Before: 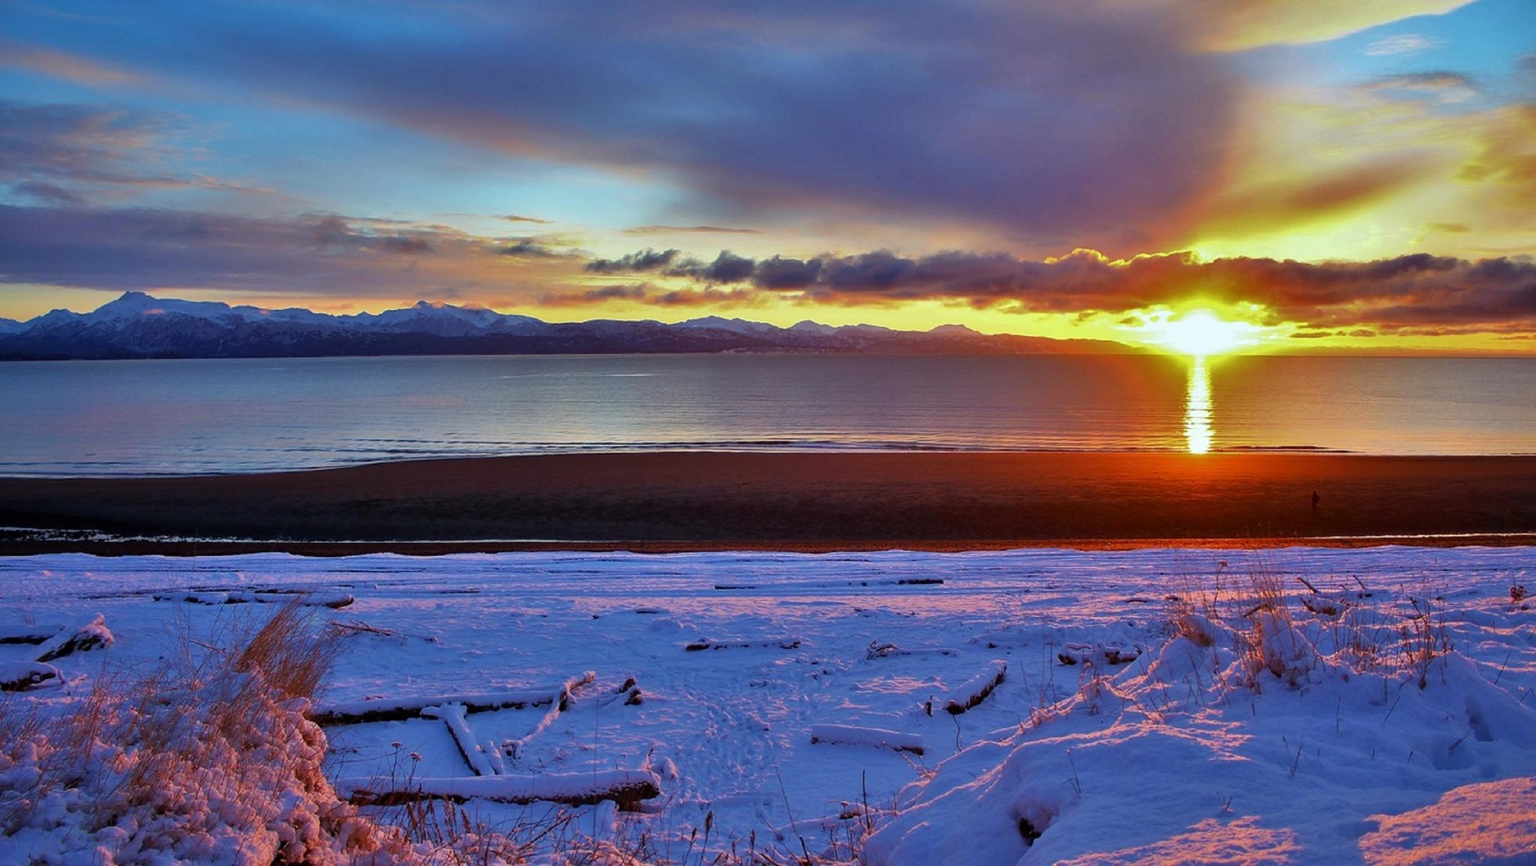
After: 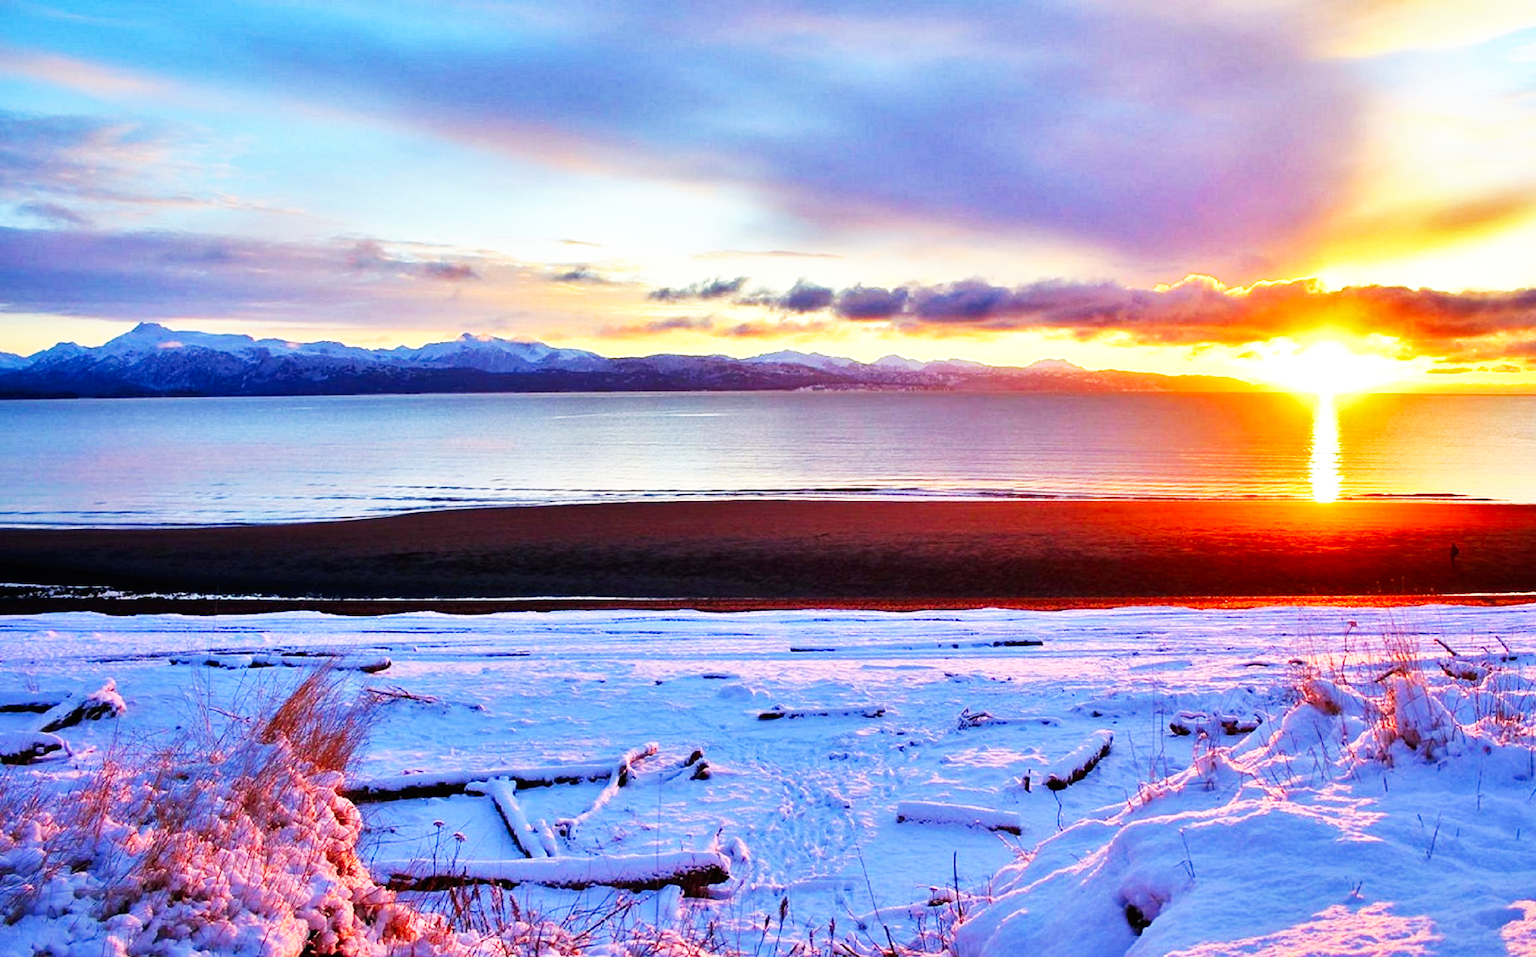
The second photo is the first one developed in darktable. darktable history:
exposure: exposure 0.4 EV, compensate highlight preservation false
crop: right 9.509%, bottom 0.031%
base curve: curves: ch0 [(0, 0) (0.007, 0.004) (0.027, 0.03) (0.046, 0.07) (0.207, 0.54) (0.442, 0.872) (0.673, 0.972) (1, 1)], preserve colors none
